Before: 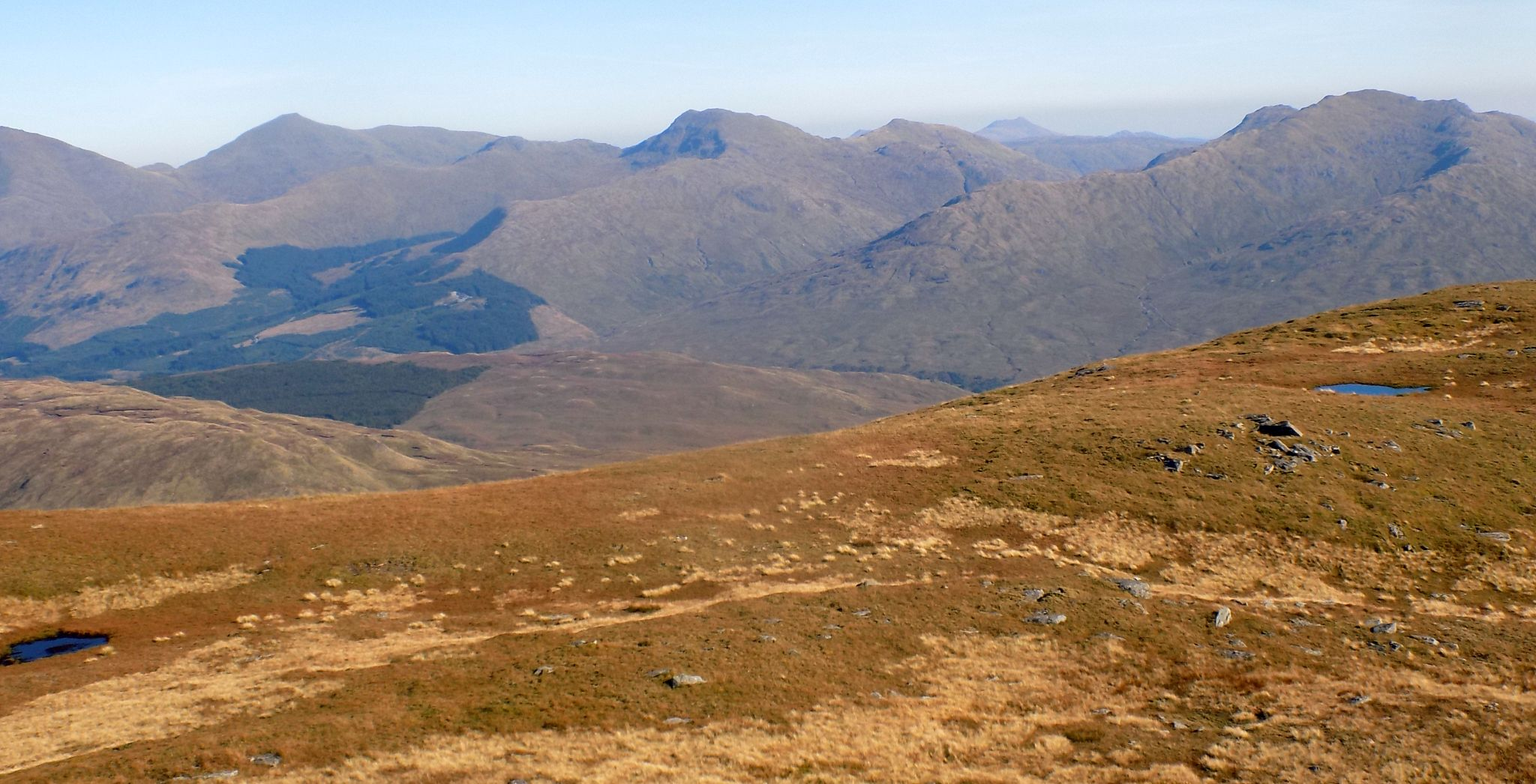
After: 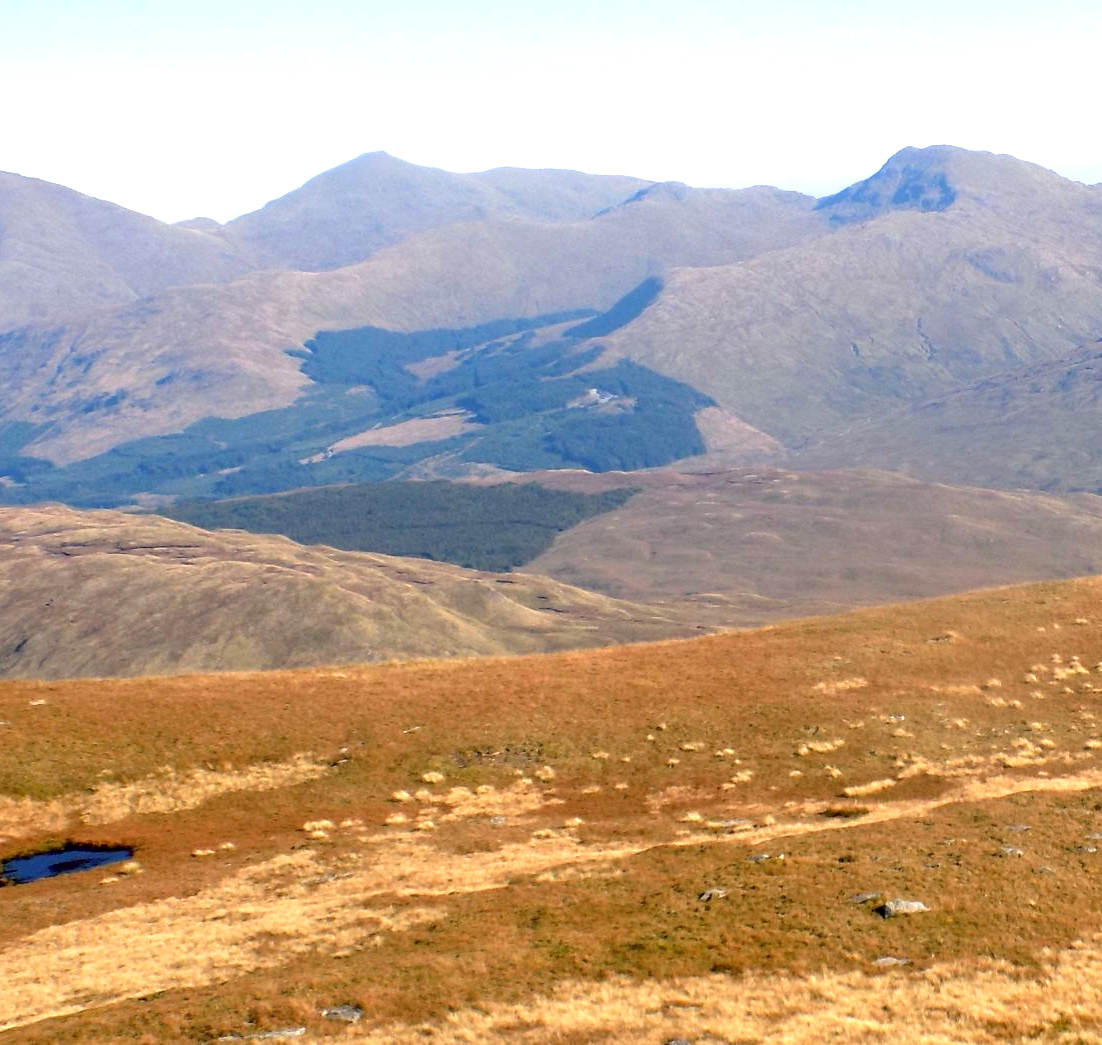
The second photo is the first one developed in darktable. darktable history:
crop: left 0.587%, right 45.588%, bottom 0.086%
exposure: black level correction 0.001, exposure 0.675 EV, compensate highlight preservation false
